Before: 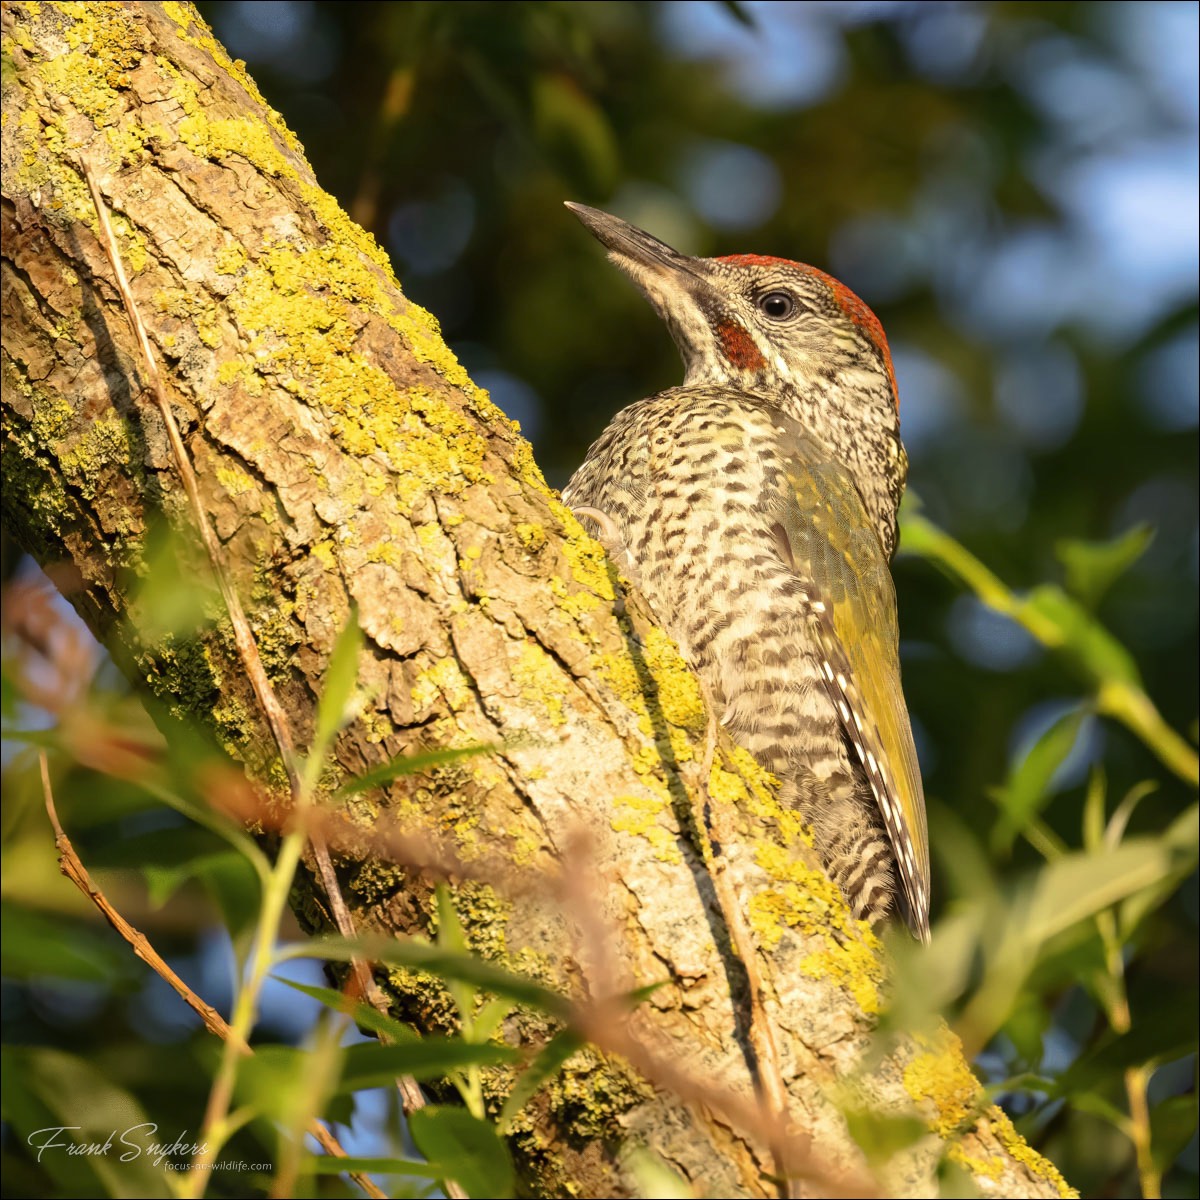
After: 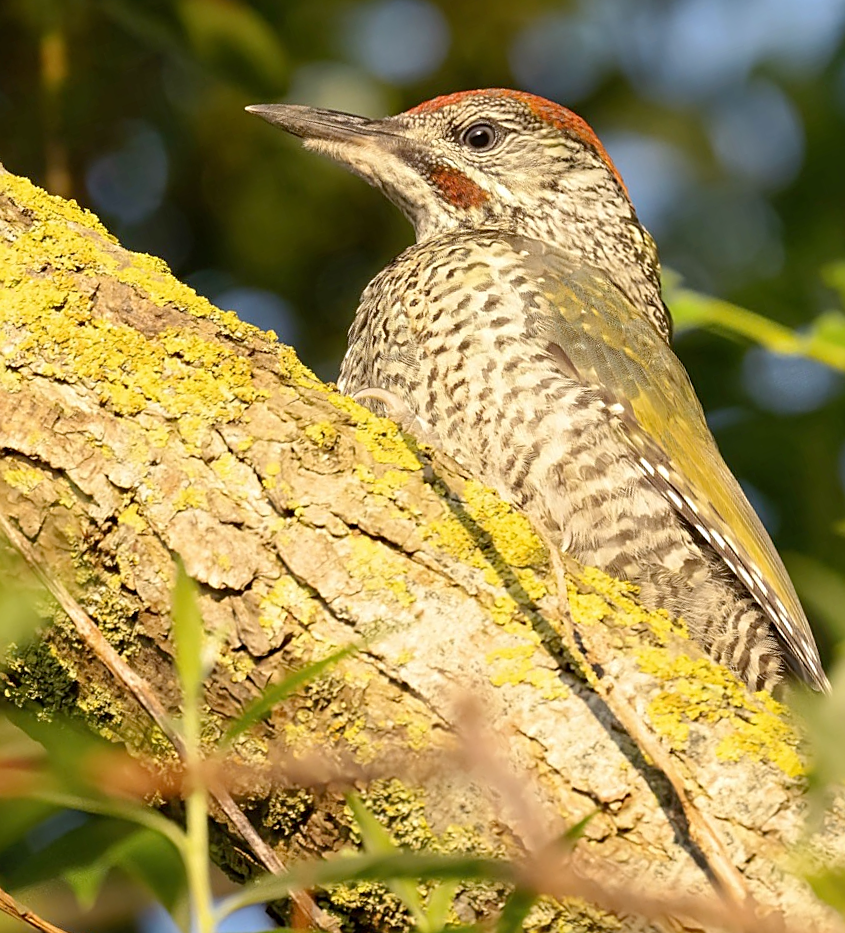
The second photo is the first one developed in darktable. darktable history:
sharpen: on, module defaults
contrast equalizer: octaves 7, y [[0.5 ×6], [0.5 ×6], [0.5, 0.5, 0.501, 0.545, 0.707, 0.863], [0 ×6], [0 ×6]]
crop and rotate: angle 18.91°, left 6.88%, right 3.664%, bottom 1.17%
